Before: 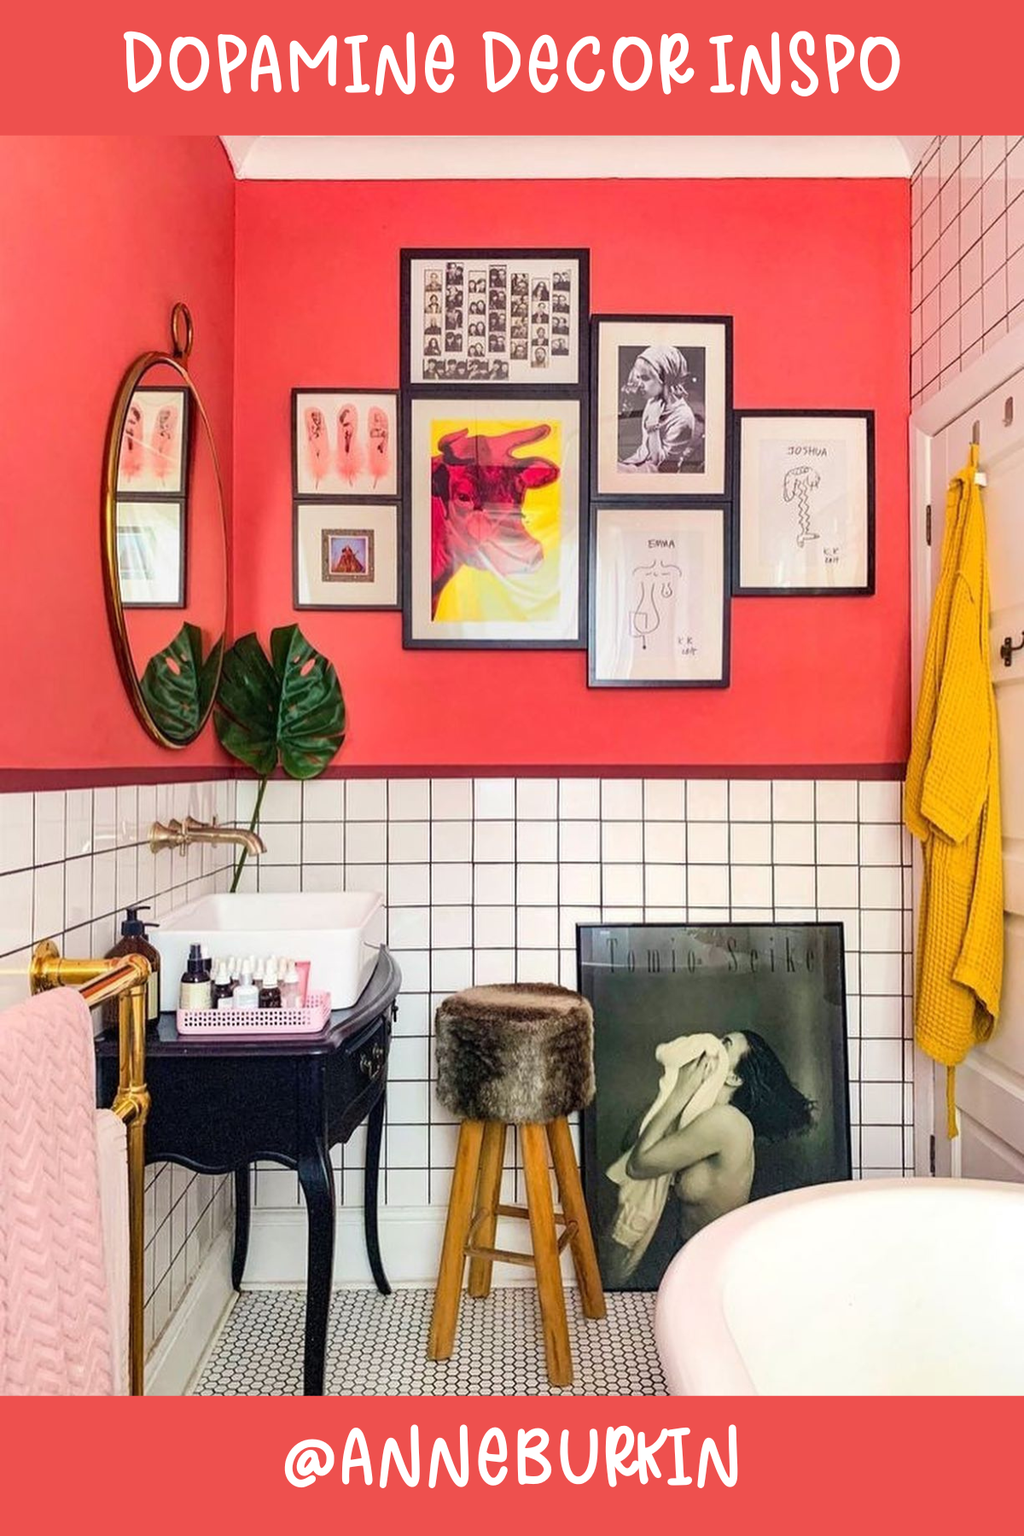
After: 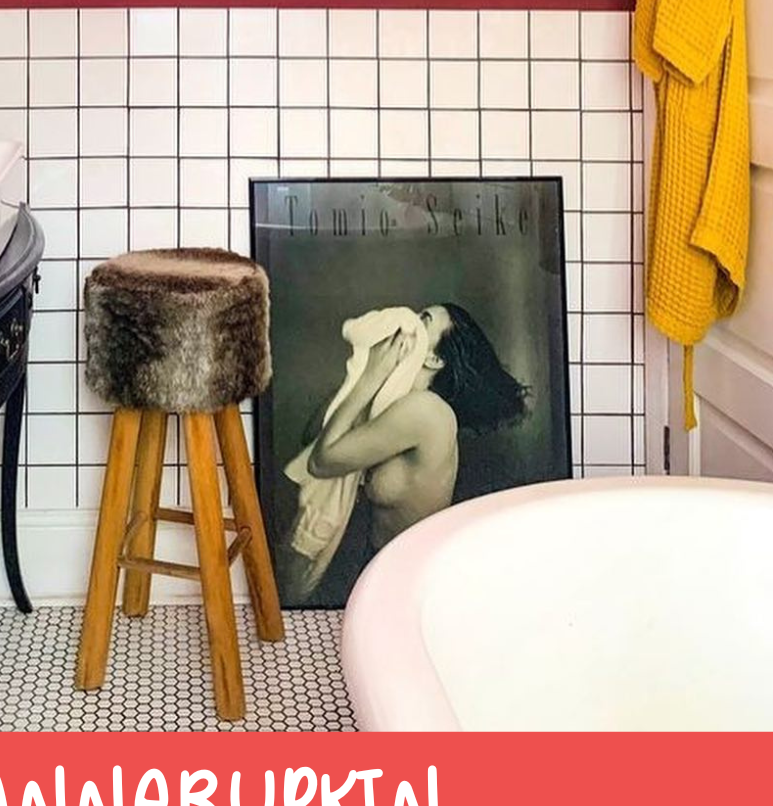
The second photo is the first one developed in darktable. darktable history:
crop and rotate: left 35.509%, top 50.238%, bottom 4.934%
